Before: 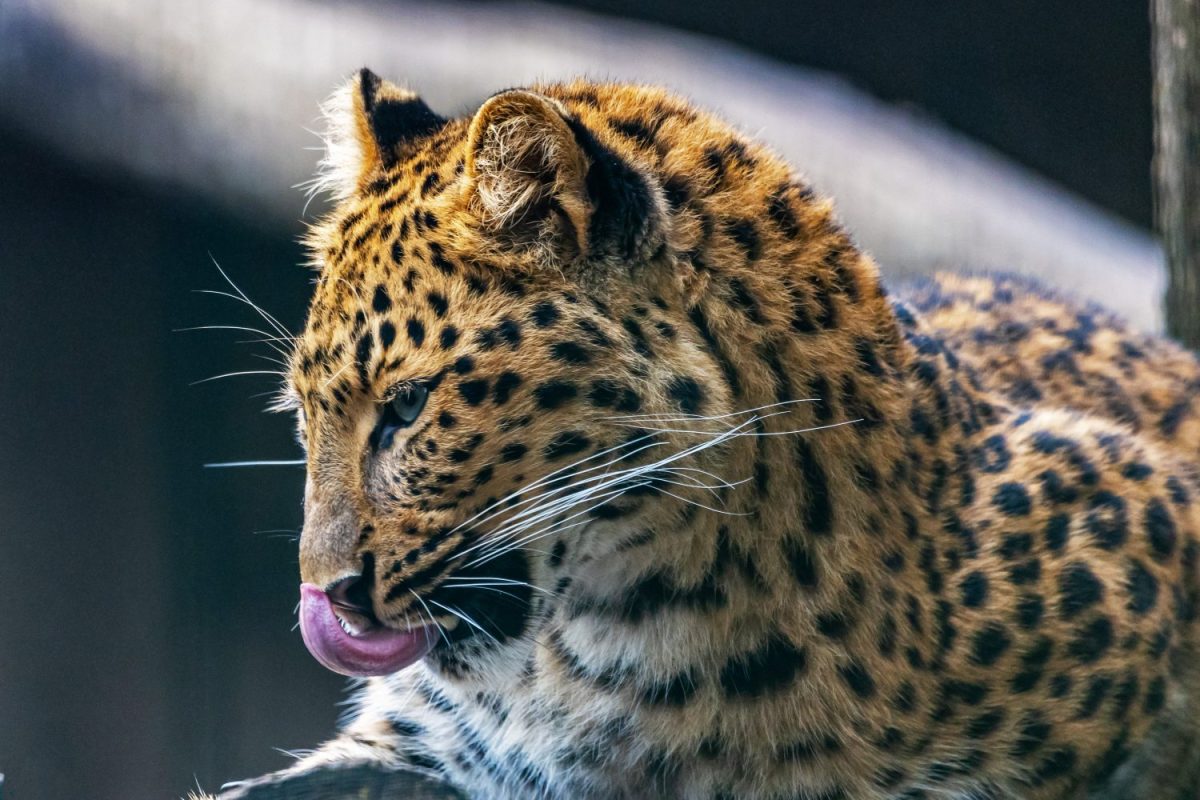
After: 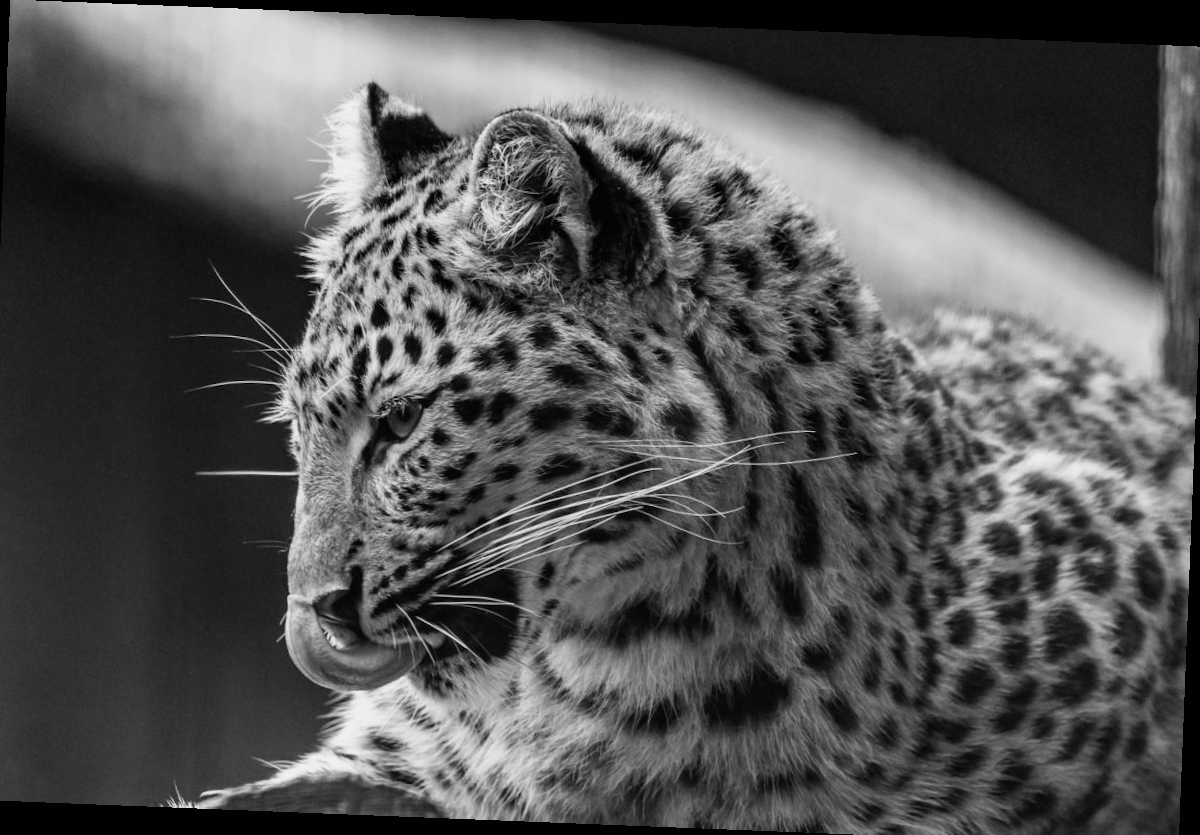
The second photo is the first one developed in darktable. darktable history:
fill light: on, module defaults
rotate and perspective: rotation 2.27°, automatic cropping off
crop and rotate: left 1.774%, right 0.633%, bottom 1.28%
contrast brightness saturation: saturation -1
filmic rgb: black relative exposure -9.5 EV, white relative exposure 3.02 EV, hardness 6.12
